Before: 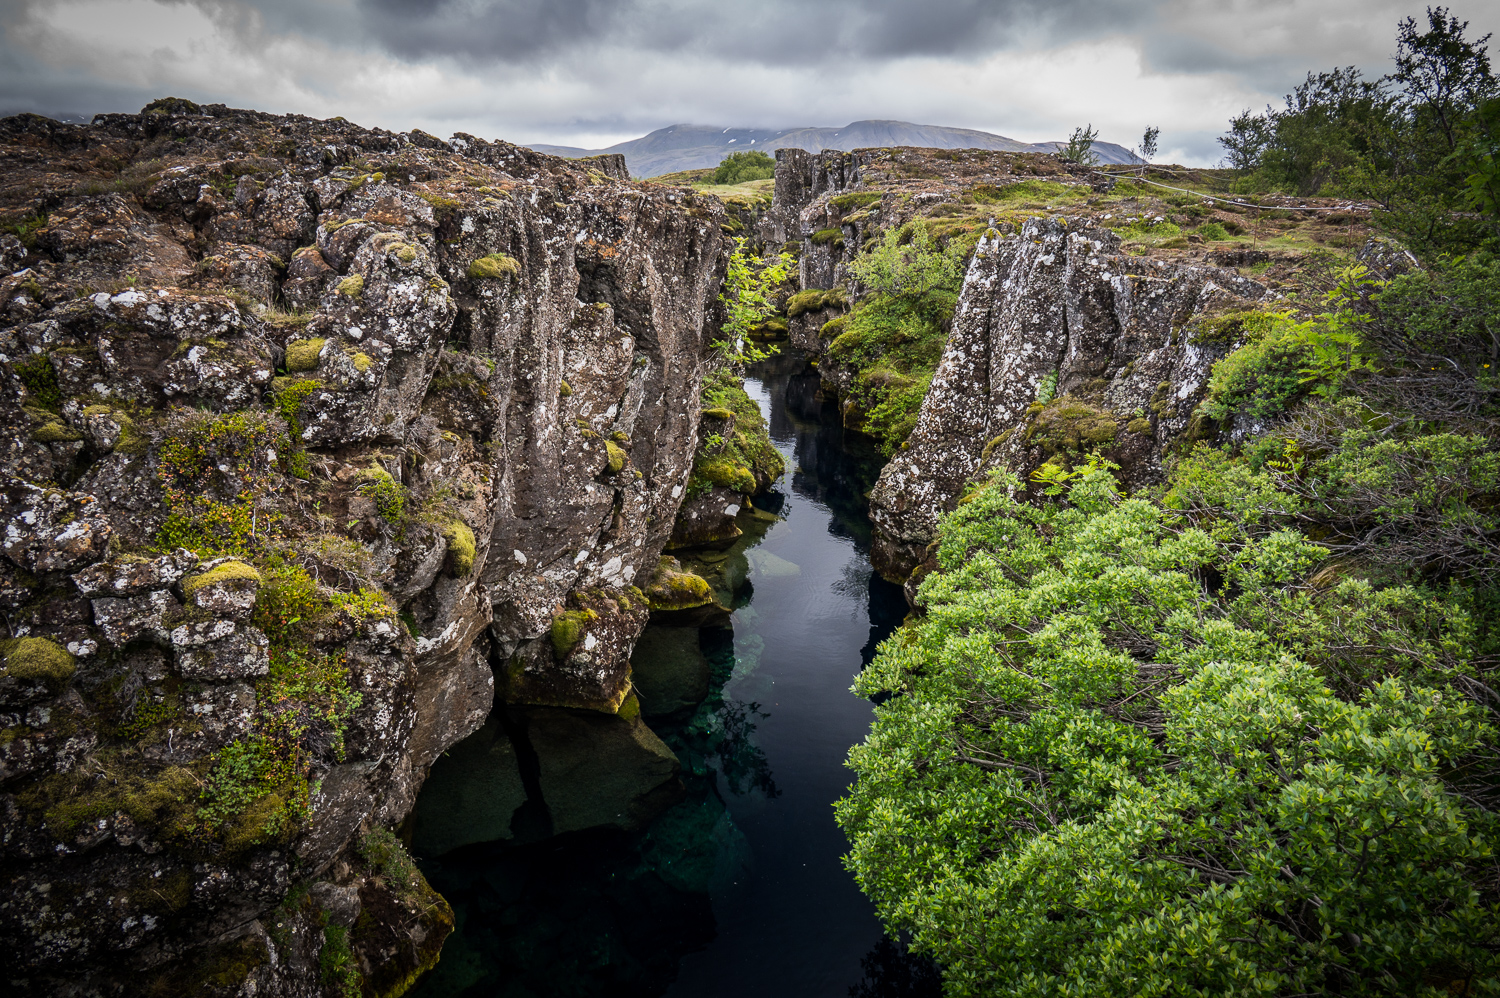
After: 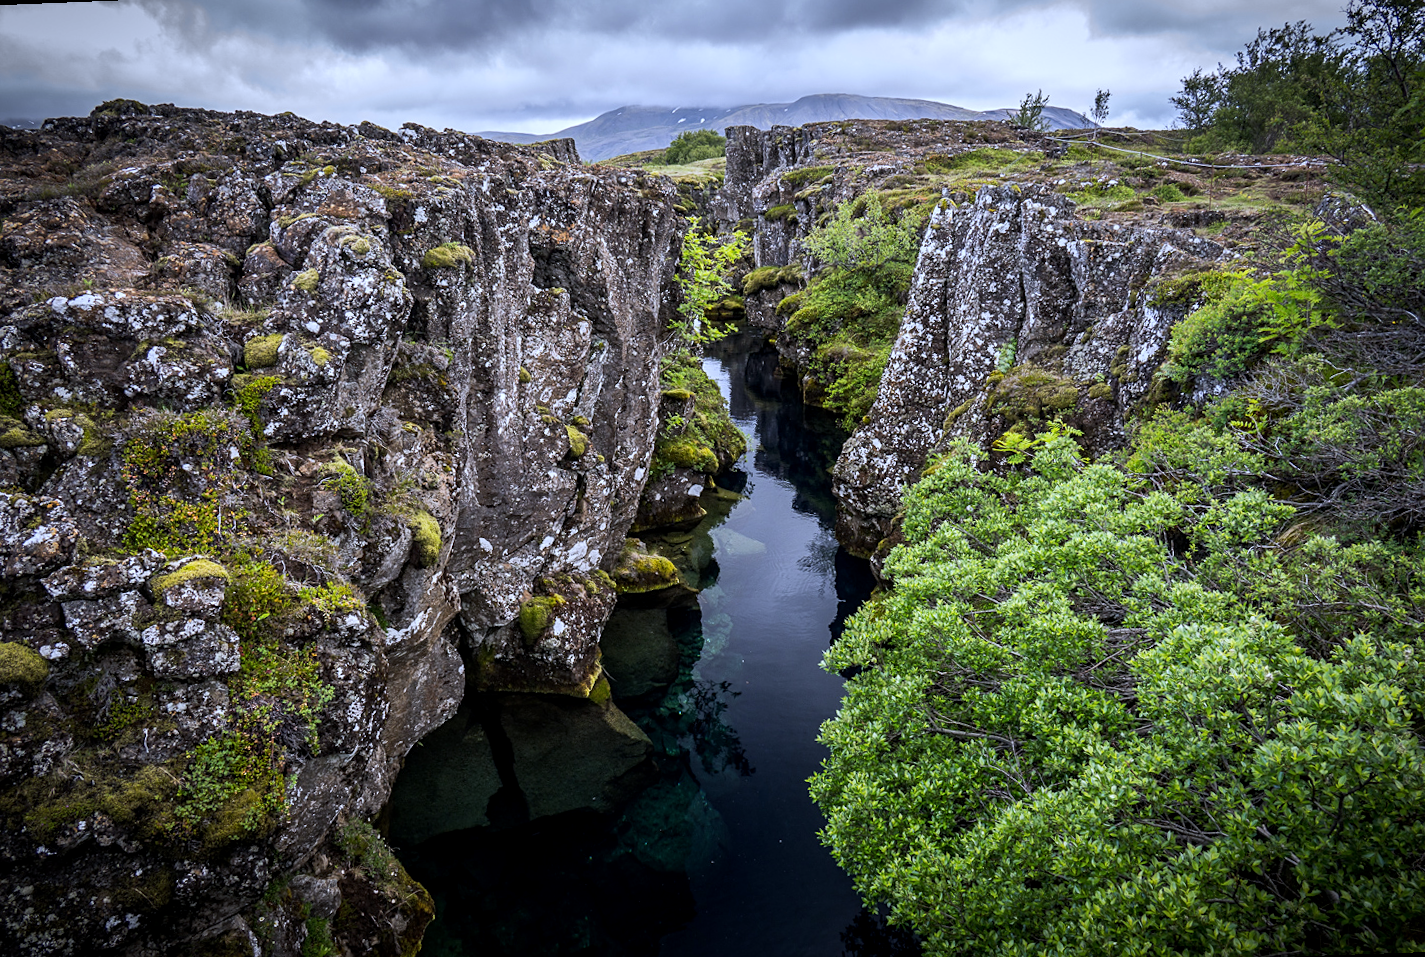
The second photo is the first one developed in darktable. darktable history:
white balance: red 0.948, green 1.02, blue 1.176
sharpen: amount 0.2
local contrast: highlights 100%, shadows 100%, detail 120%, midtone range 0.2
rotate and perspective: rotation -2.12°, lens shift (vertical) 0.009, lens shift (horizontal) -0.008, automatic cropping original format, crop left 0.036, crop right 0.964, crop top 0.05, crop bottom 0.959
